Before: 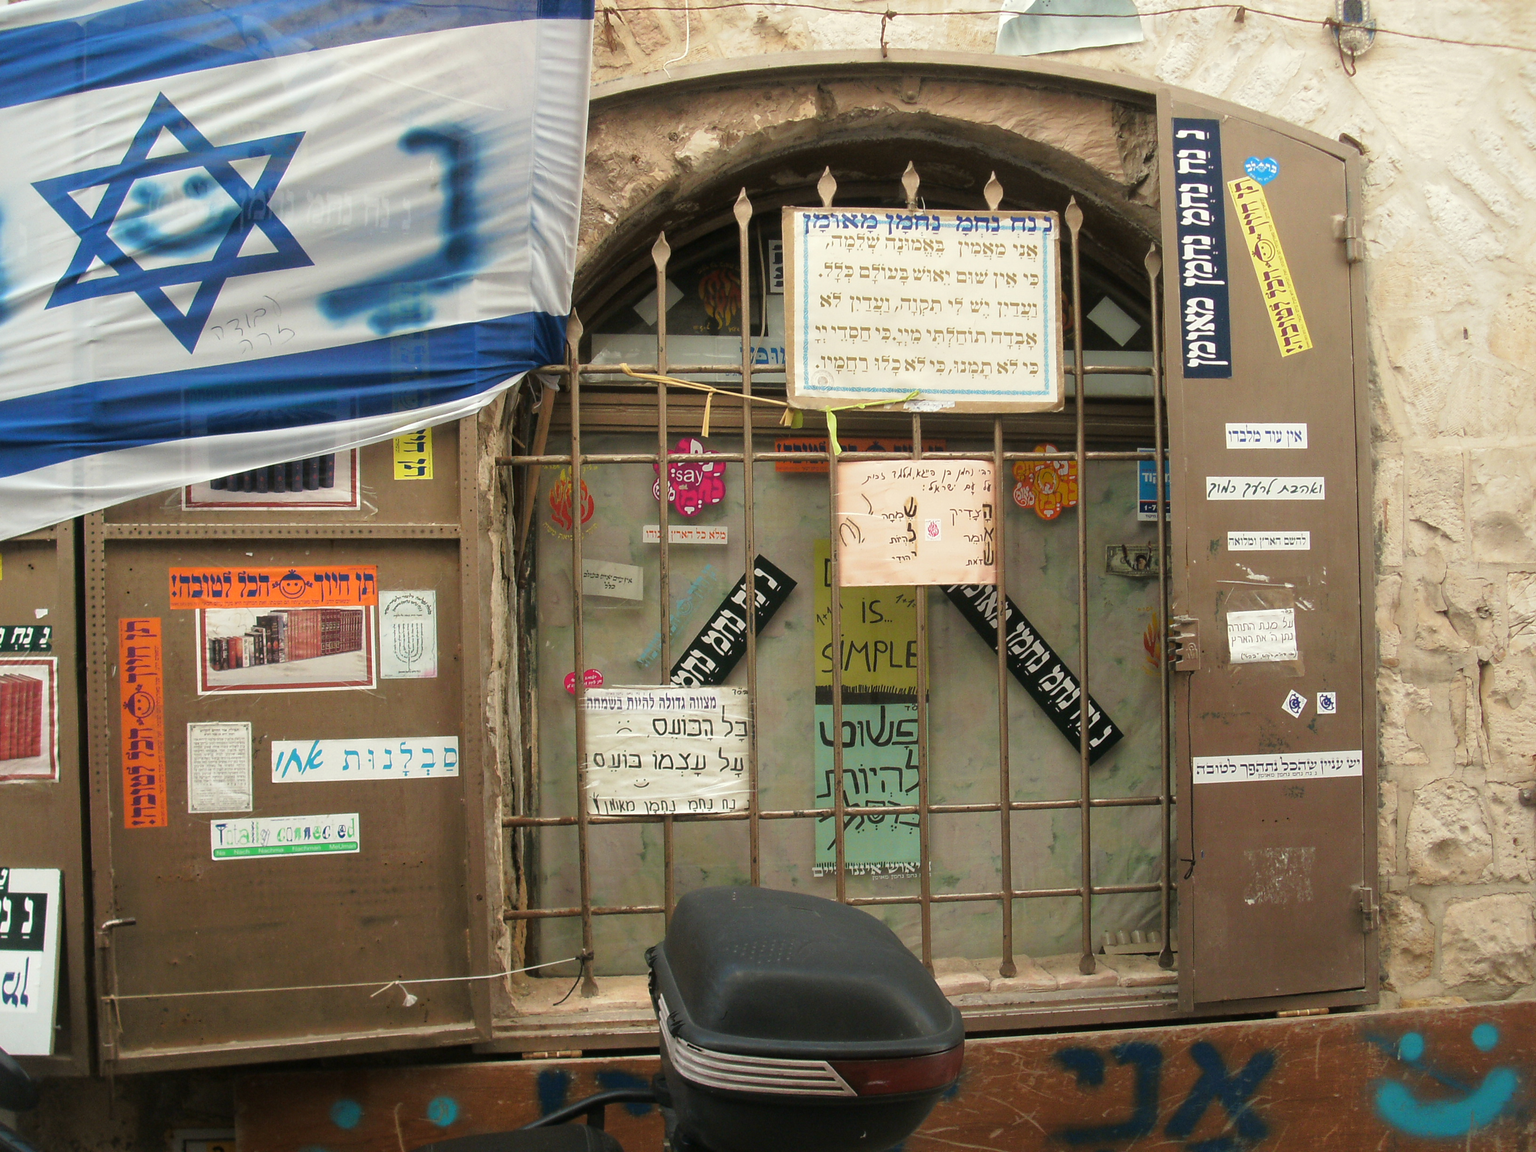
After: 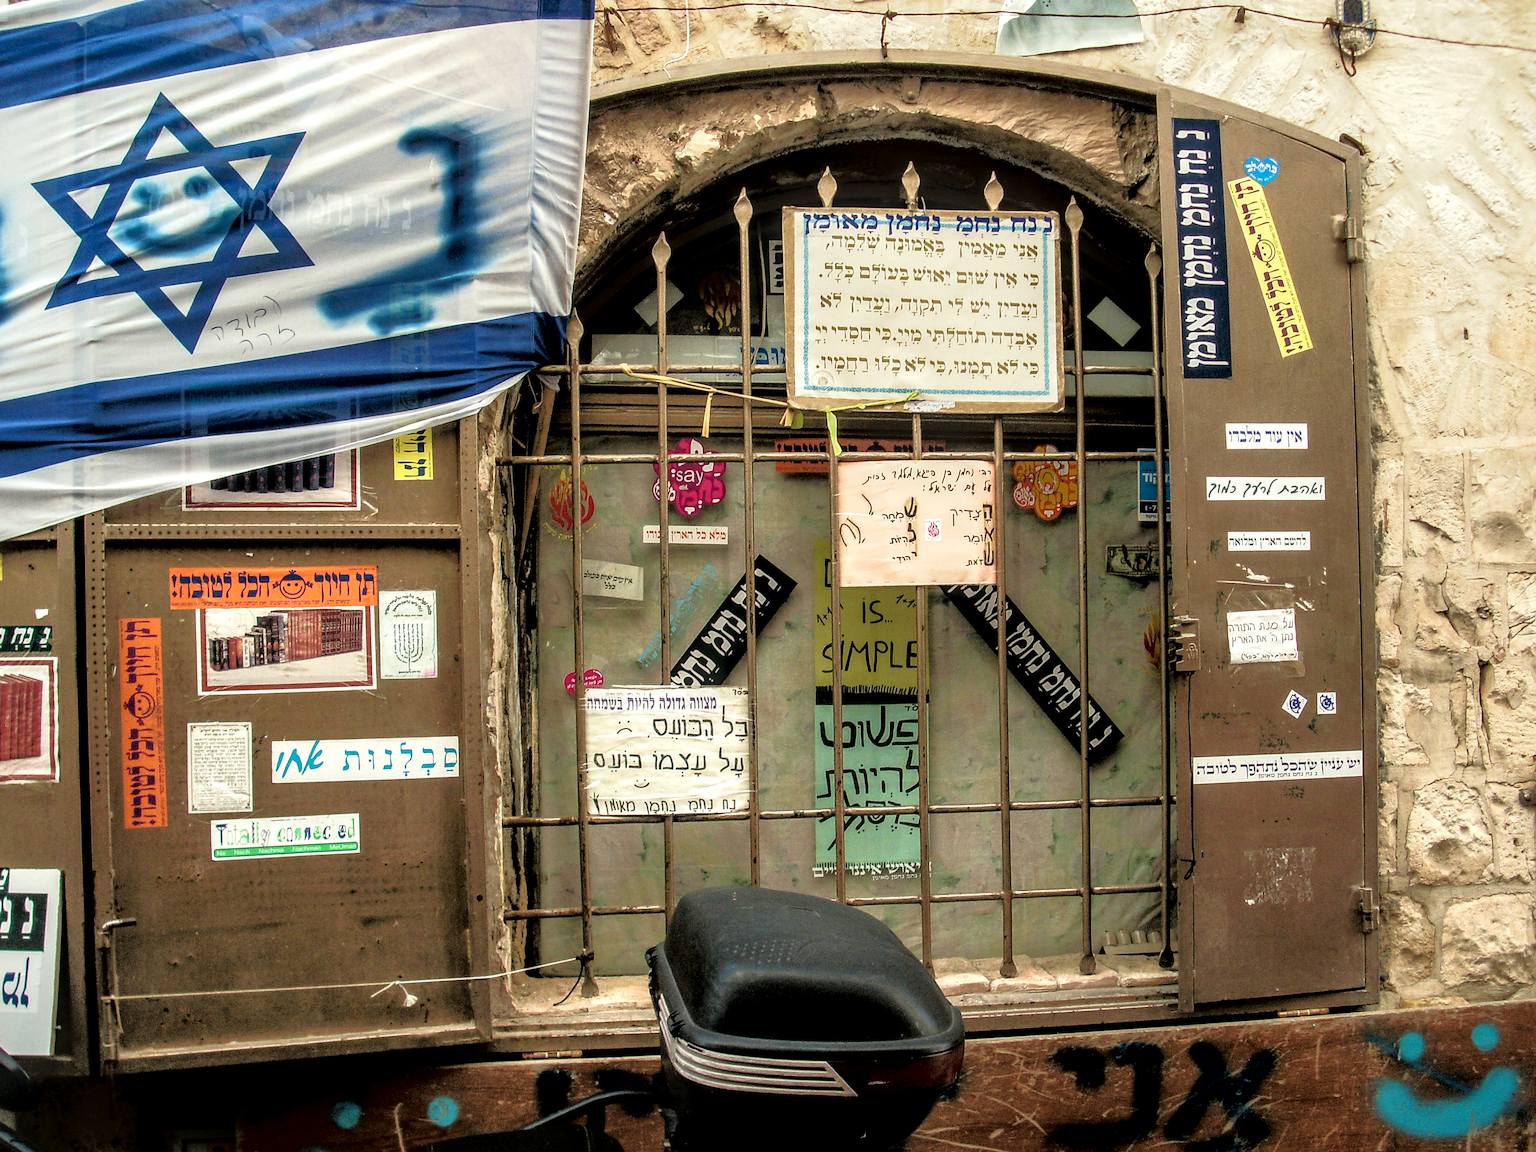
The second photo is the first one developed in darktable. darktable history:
contrast equalizer: octaves 7, y [[0.5 ×6], [0.5 ×6], [0.5, 0.5, 0.501, 0.545, 0.707, 0.863], [0 ×6], [0 ×6]], mix 0.592
sharpen: amount 0.217
local contrast: highlights 3%, shadows 6%, detail 182%
tone equalizer: -8 EV -1.83 EV, -7 EV -1.16 EV, -6 EV -1.63 EV, edges refinement/feathering 500, mask exposure compensation -1.57 EV, preserve details no
velvia: on, module defaults
